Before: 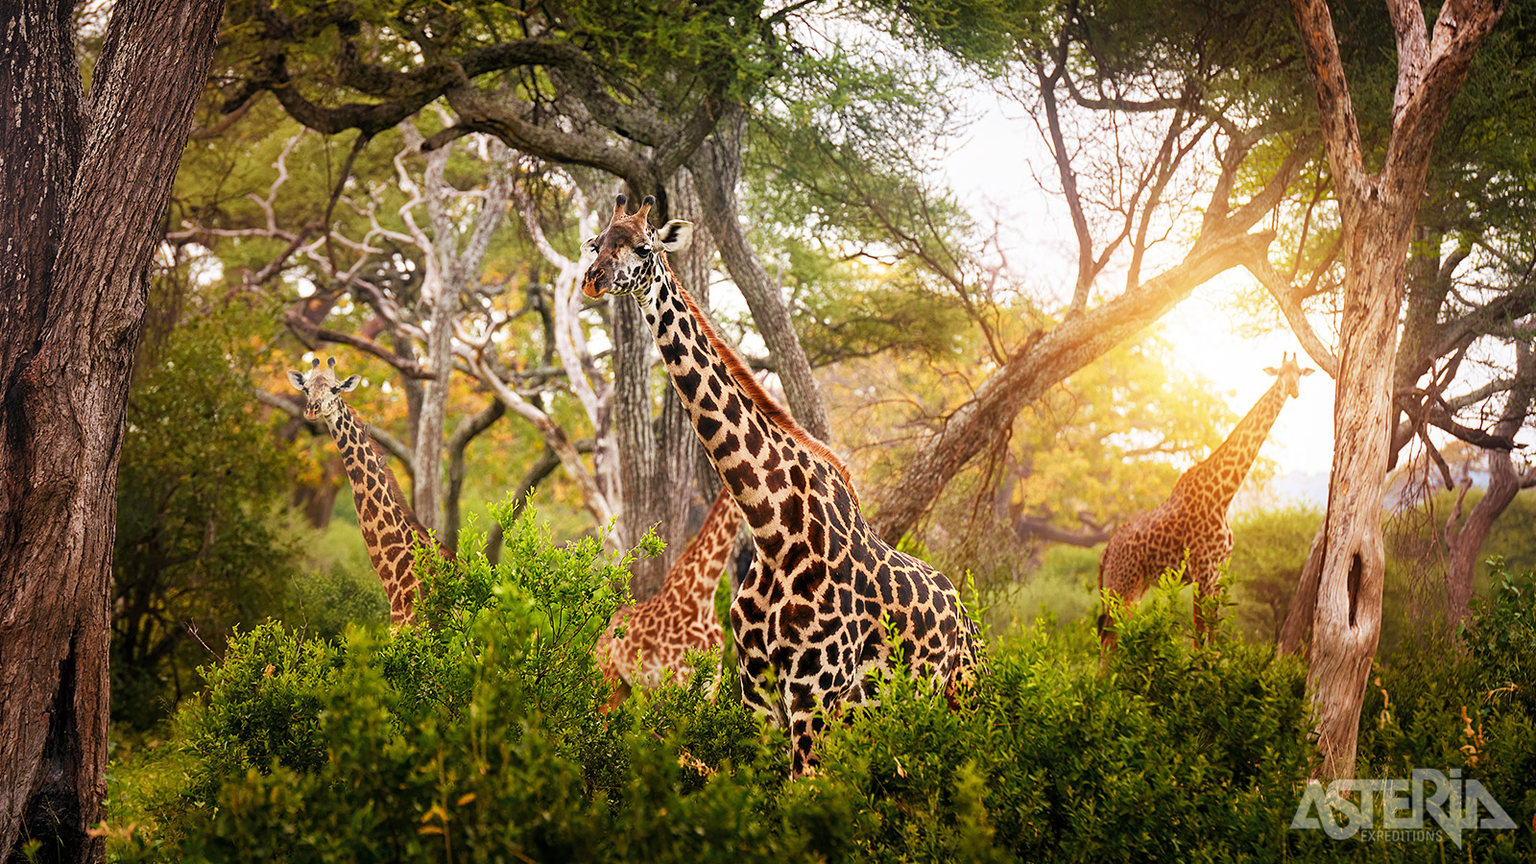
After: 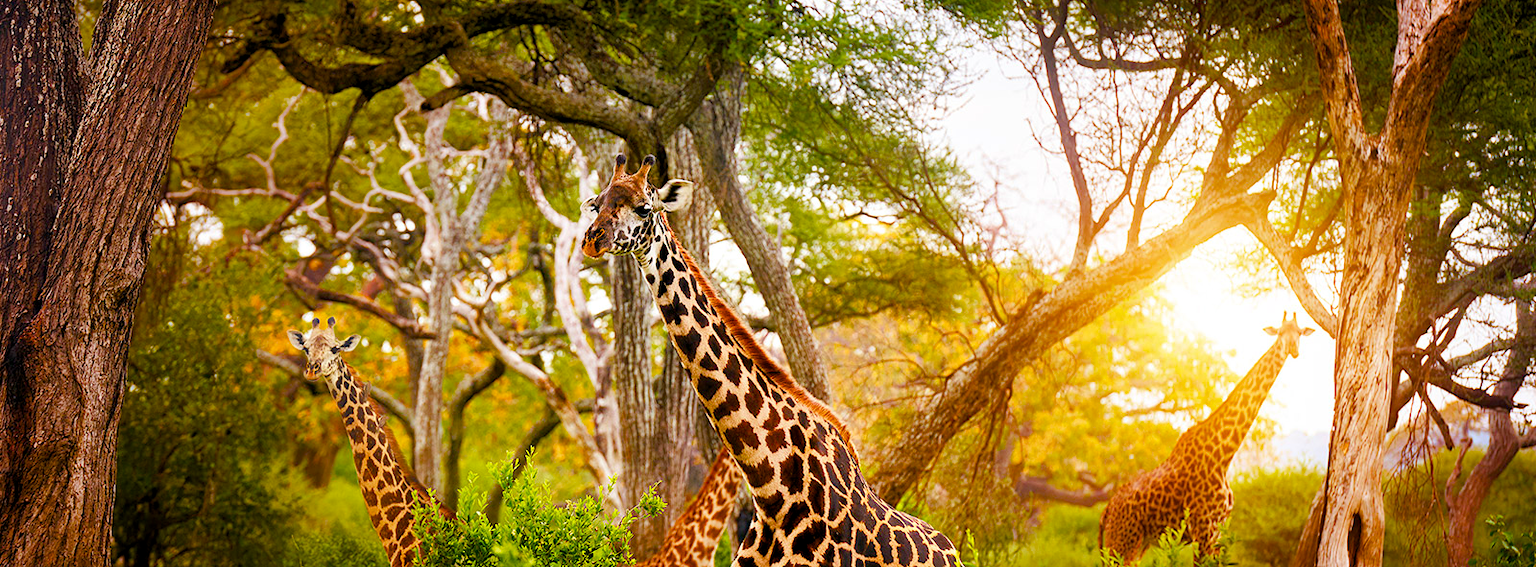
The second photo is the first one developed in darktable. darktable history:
crop and rotate: top 4.761%, bottom 29.556%
exposure: black level correction 0.004, exposure 0.016 EV, compensate highlight preservation false
color balance rgb: perceptual saturation grading › global saturation 40.743%, perceptual saturation grading › highlights -25.503%, perceptual saturation grading › mid-tones 35.698%, perceptual saturation grading › shadows 35.733%, global vibrance 20%
color correction: highlights a* -0.145, highlights b* 0.123
